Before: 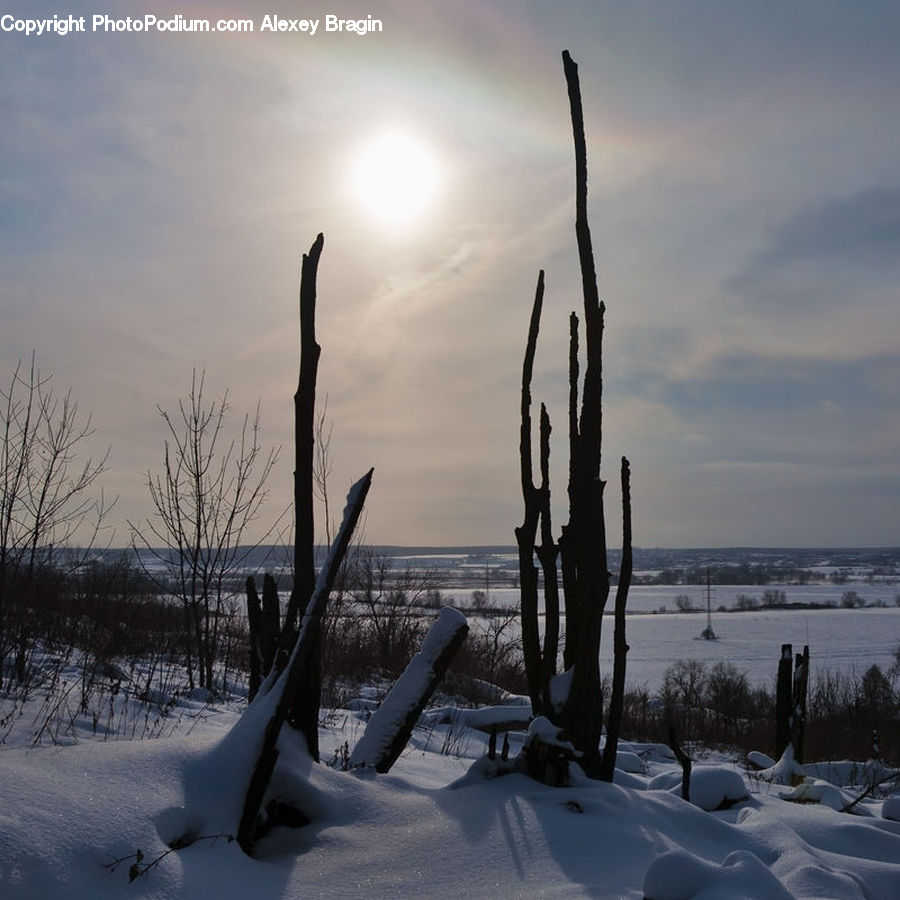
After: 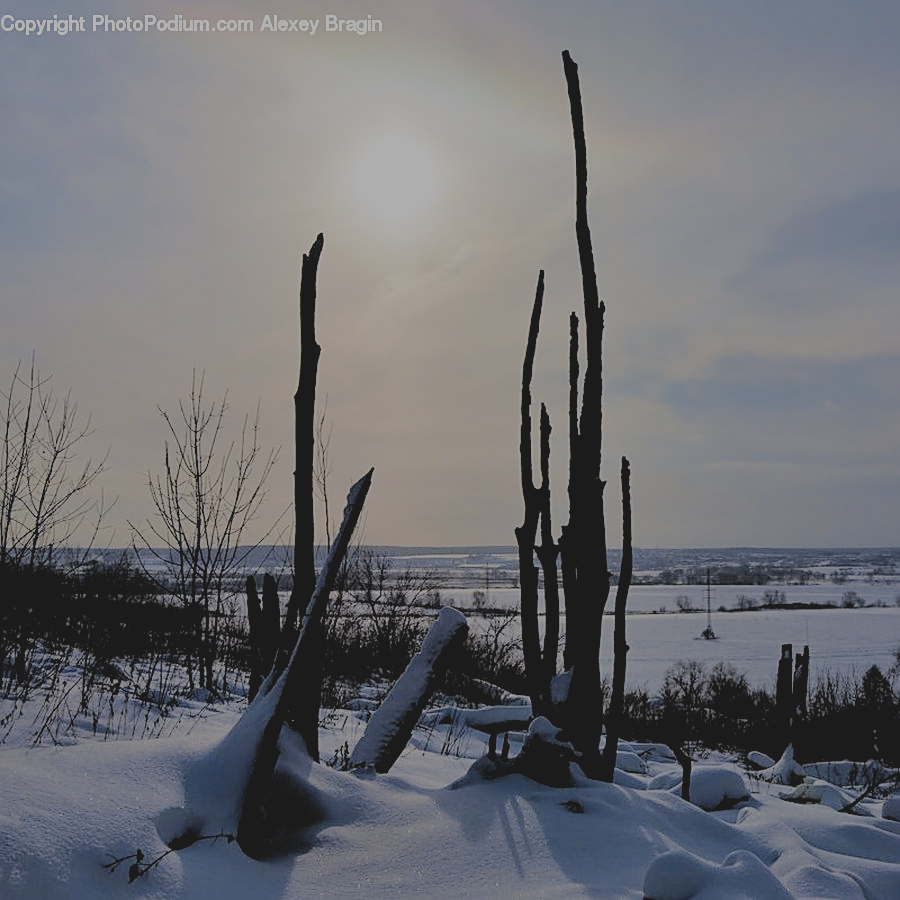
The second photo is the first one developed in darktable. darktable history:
color contrast: green-magenta contrast 0.85, blue-yellow contrast 1.25, unbound 0
filmic rgb: black relative exposure -4.42 EV, white relative exposure 6.58 EV, hardness 1.85, contrast 0.5
contrast brightness saturation: contrast -0.15, brightness 0.05, saturation -0.12
sharpen: on, module defaults
